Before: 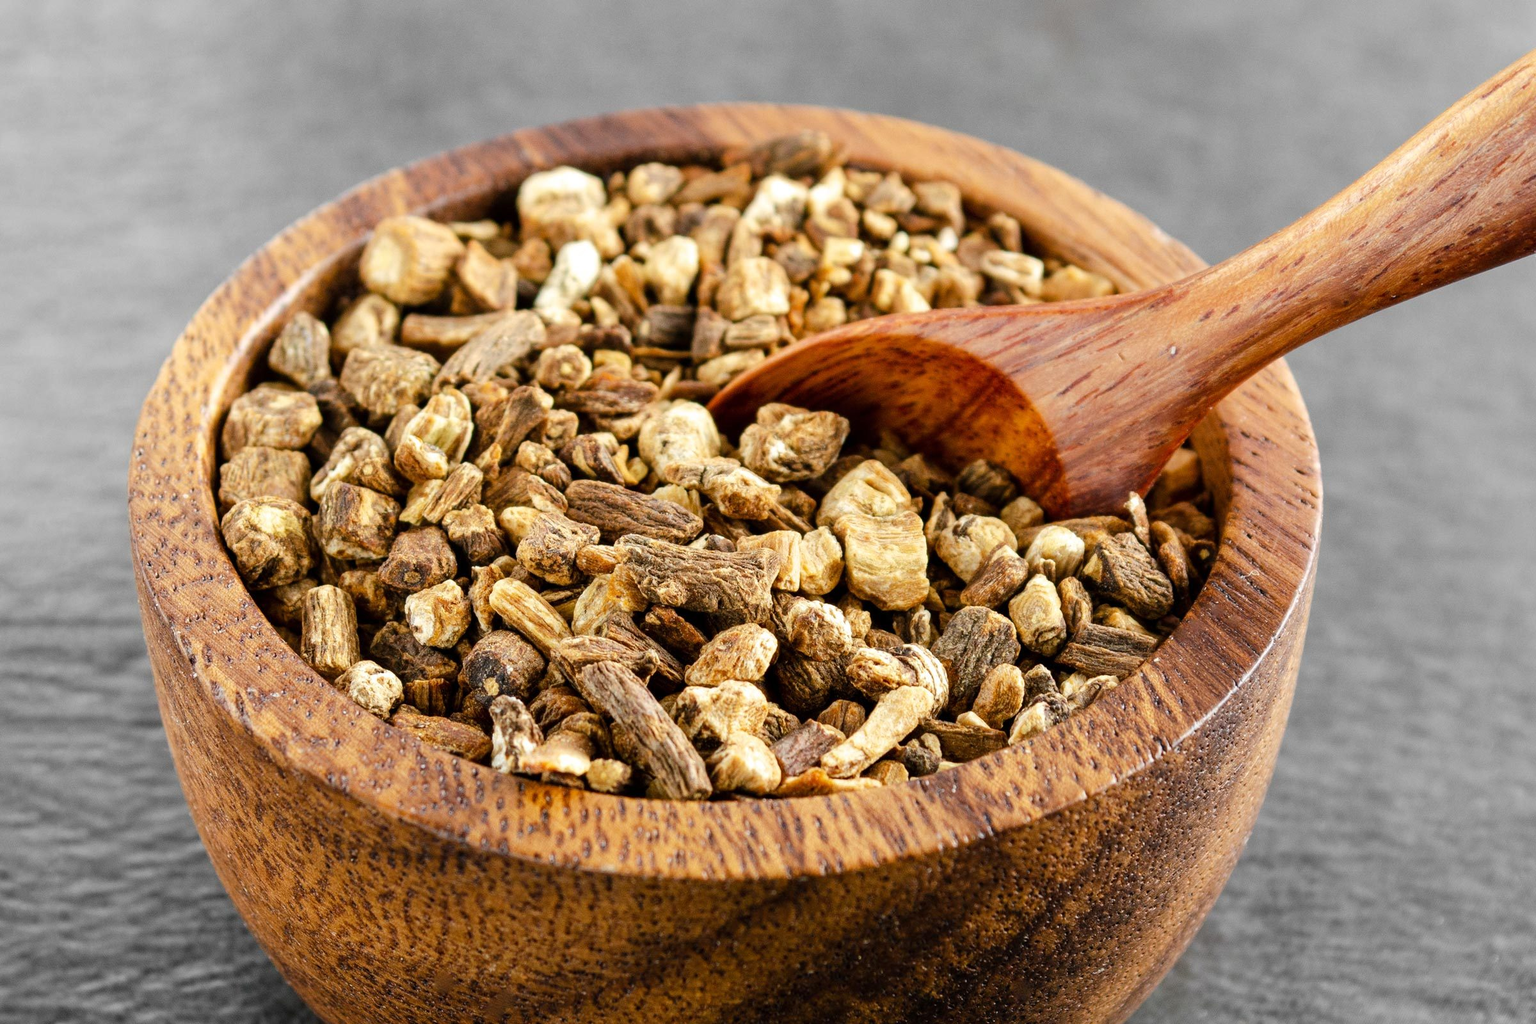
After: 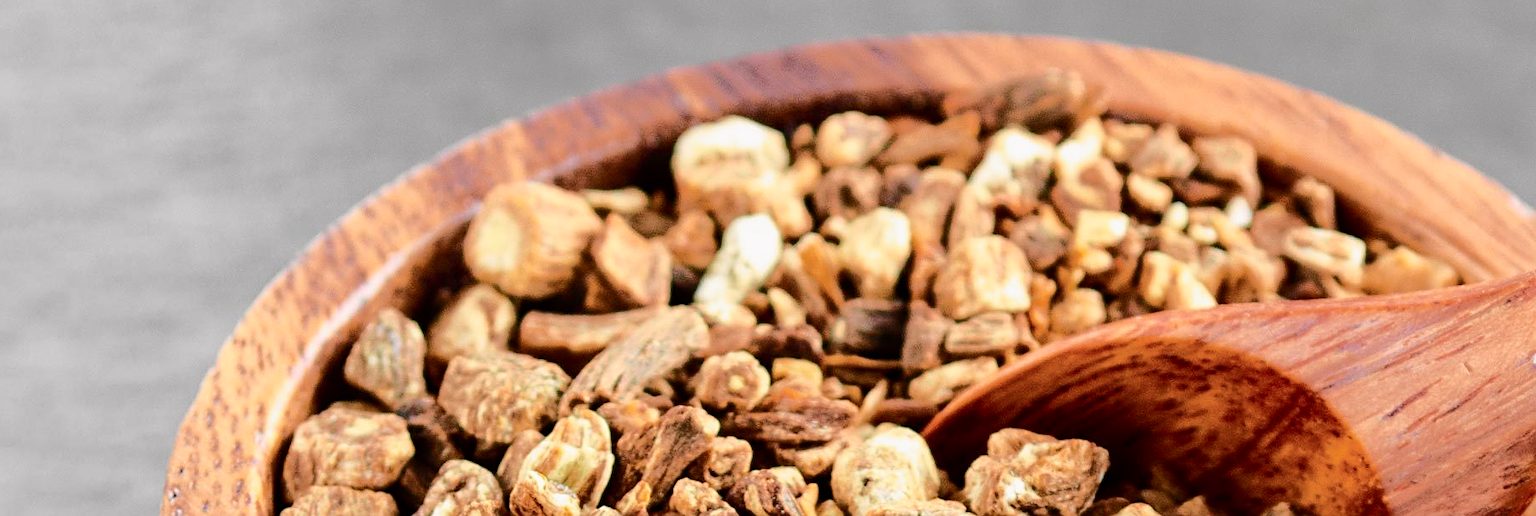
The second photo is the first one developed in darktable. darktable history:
sharpen: on, module defaults
crop: left 0.517%, top 7.647%, right 23.605%, bottom 54.079%
tone curve: curves: ch0 [(0, 0) (0.104, 0.061) (0.239, 0.201) (0.327, 0.317) (0.401, 0.443) (0.489, 0.566) (0.65, 0.68) (0.832, 0.858) (1, 0.977)]; ch1 [(0, 0) (0.161, 0.092) (0.35, 0.33) (0.379, 0.401) (0.447, 0.476) (0.495, 0.499) (0.515, 0.518) (0.534, 0.557) (0.602, 0.625) (0.712, 0.706) (1, 1)]; ch2 [(0, 0) (0.359, 0.372) (0.437, 0.437) (0.502, 0.501) (0.55, 0.534) (0.592, 0.601) (0.647, 0.64) (1, 1)], color space Lab, independent channels, preserve colors none
